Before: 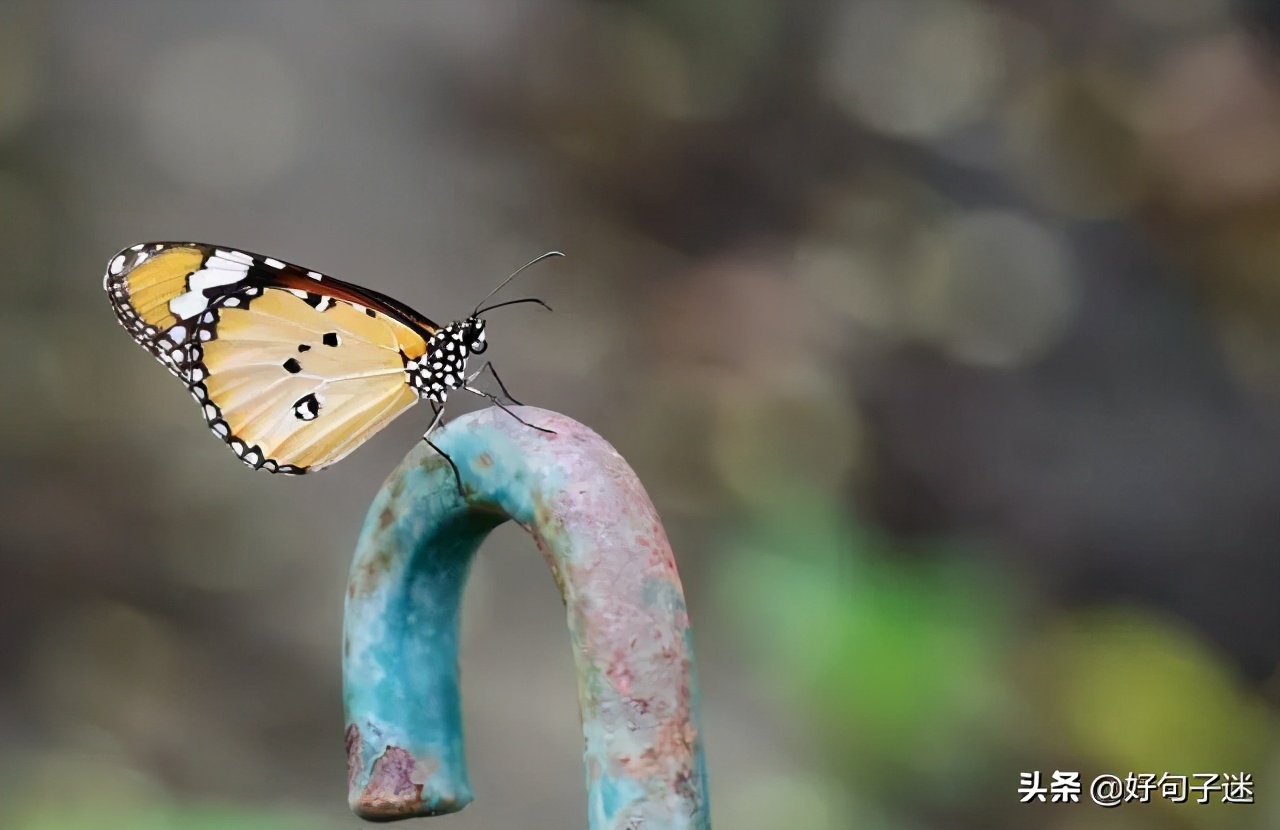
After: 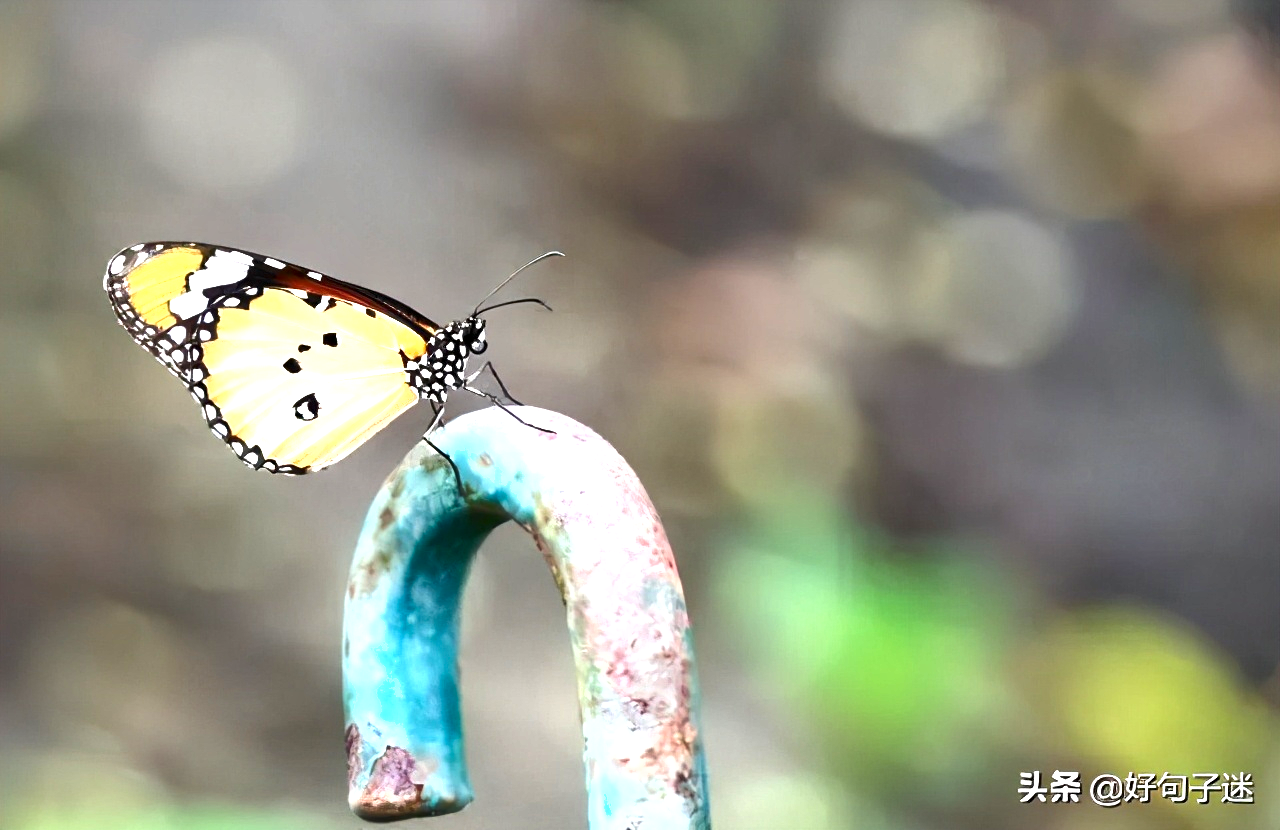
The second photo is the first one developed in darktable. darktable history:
shadows and highlights: highlights color adjustment 39.7%, low approximation 0.01, soften with gaussian
exposure: black level correction 0.001, exposure 1.399 EV, compensate exposure bias true, compensate highlight preservation false
